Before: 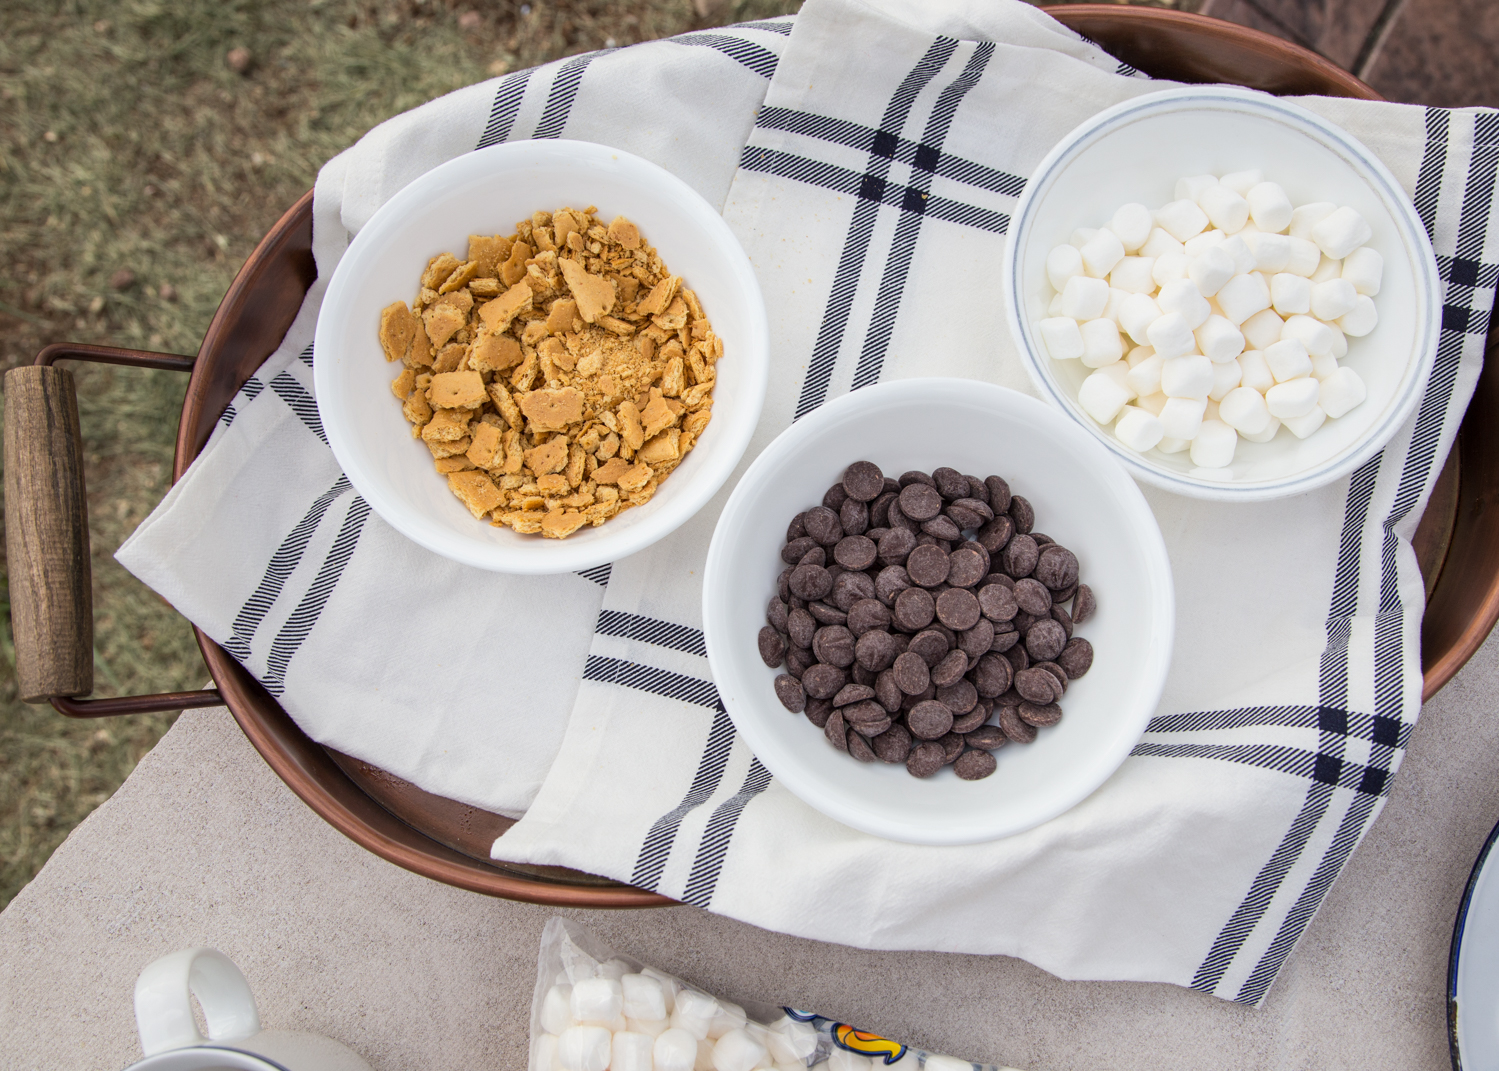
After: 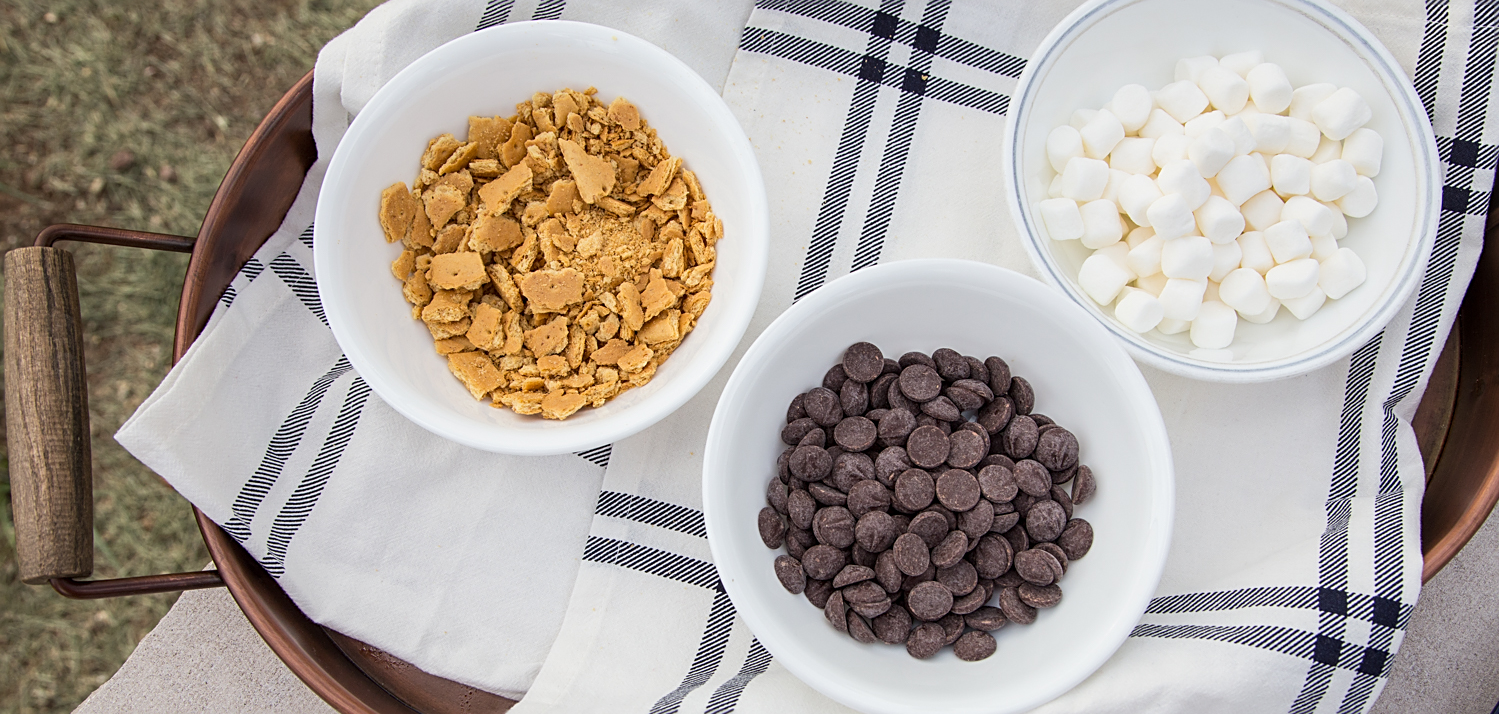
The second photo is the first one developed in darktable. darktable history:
sharpen: on, module defaults
white balance: emerald 1
crop: top 11.166%, bottom 22.168%
